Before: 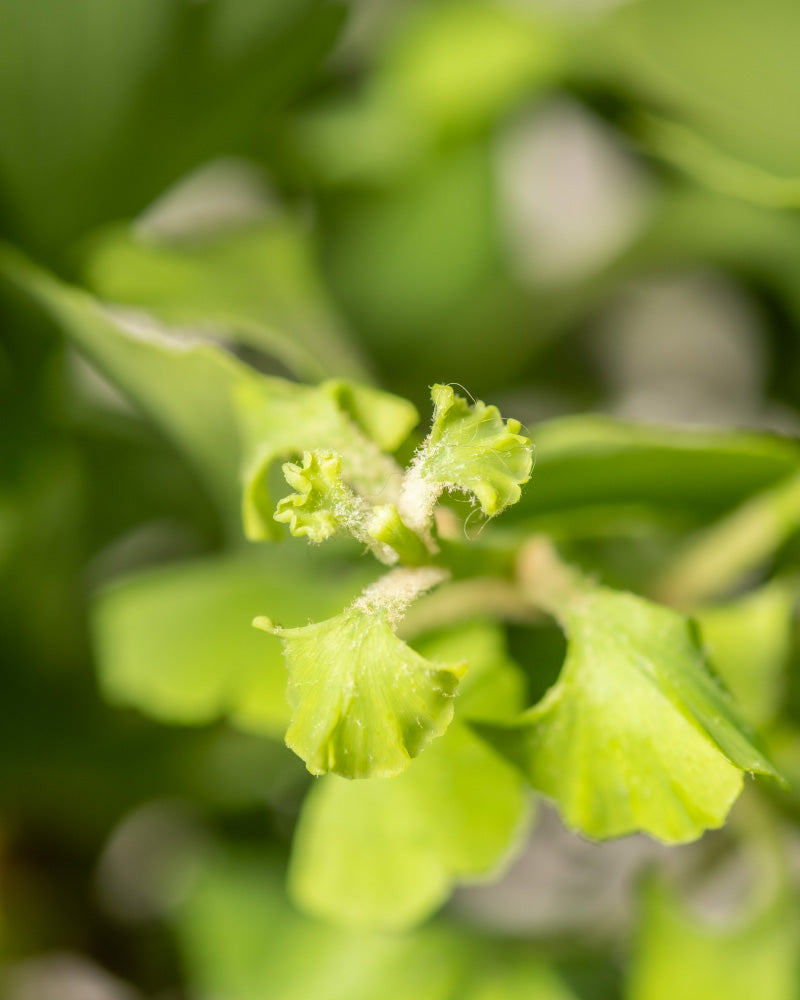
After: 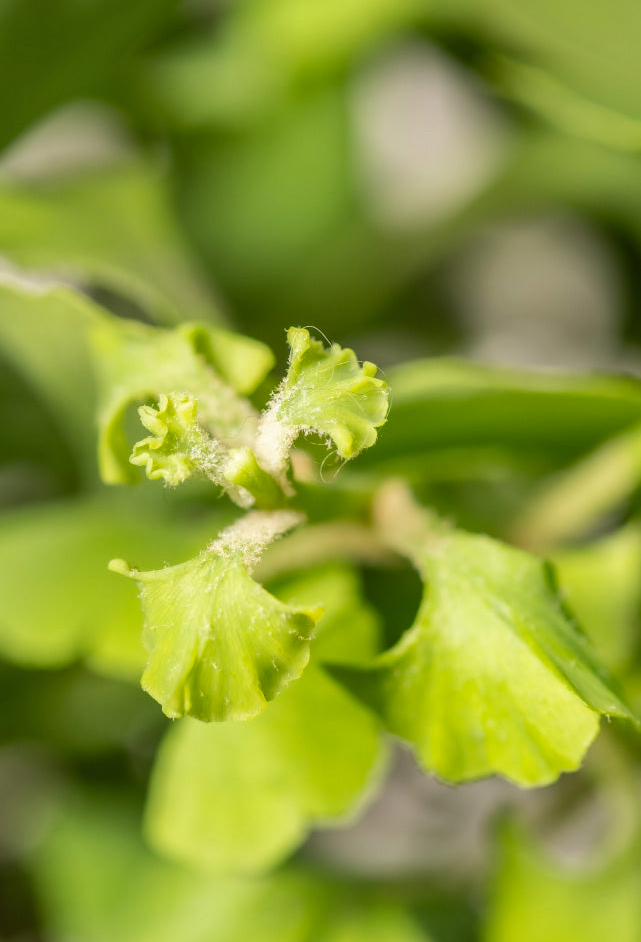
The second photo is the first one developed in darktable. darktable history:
base curve: curves: ch0 [(0, 0) (0.283, 0.295) (1, 1)], preserve colors none
crop and rotate: left 18.058%, top 5.723%, right 1.755%
shadows and highlights: soften with gaussian
